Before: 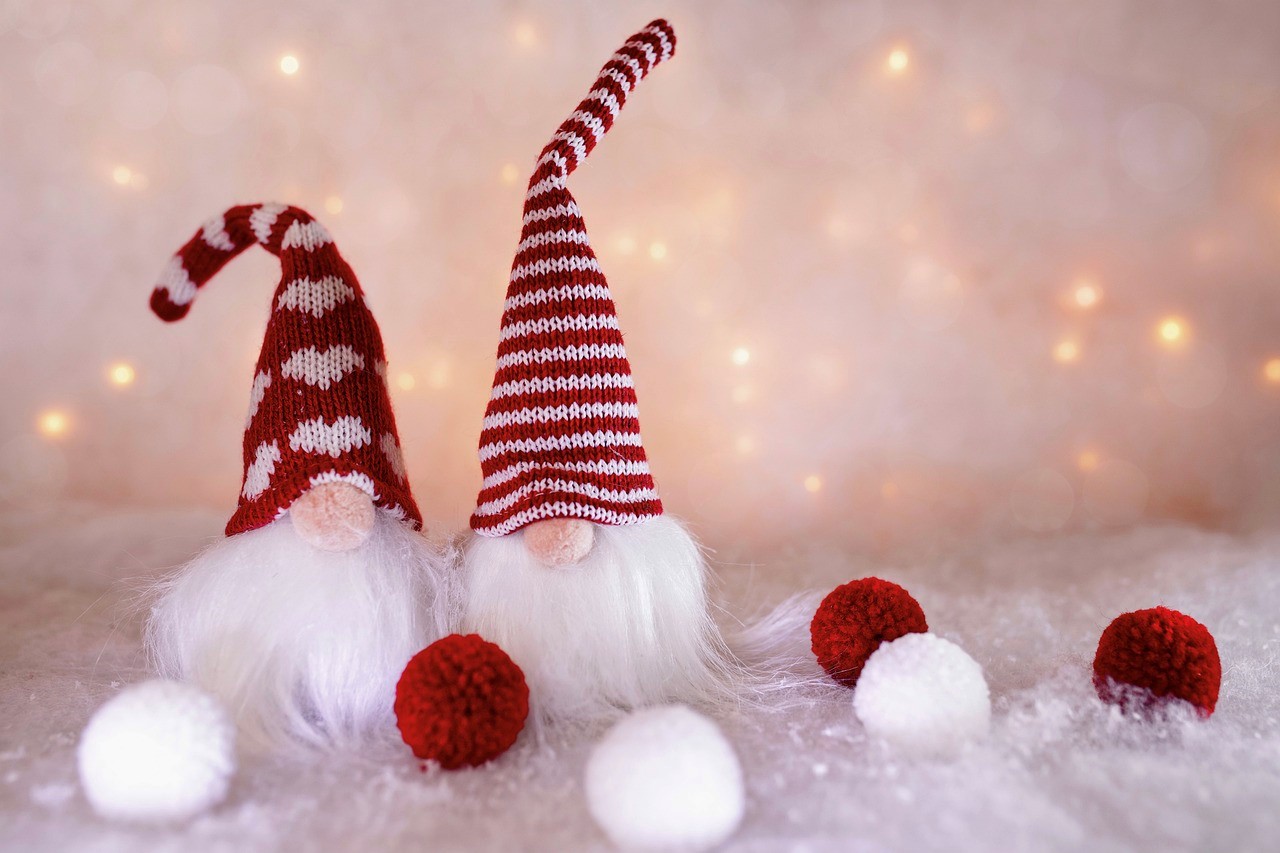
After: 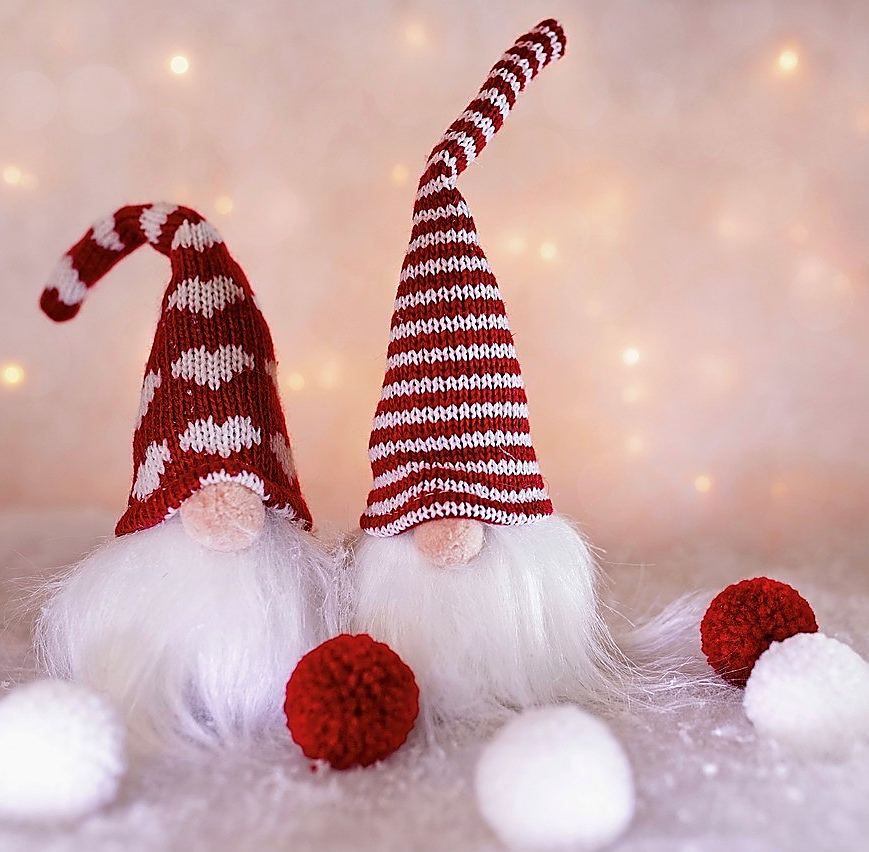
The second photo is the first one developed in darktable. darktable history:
crop and rotate: left 8.644%, right 23.407%
sharpen: radius 1.36, amount 1.233, threshold 0.698
